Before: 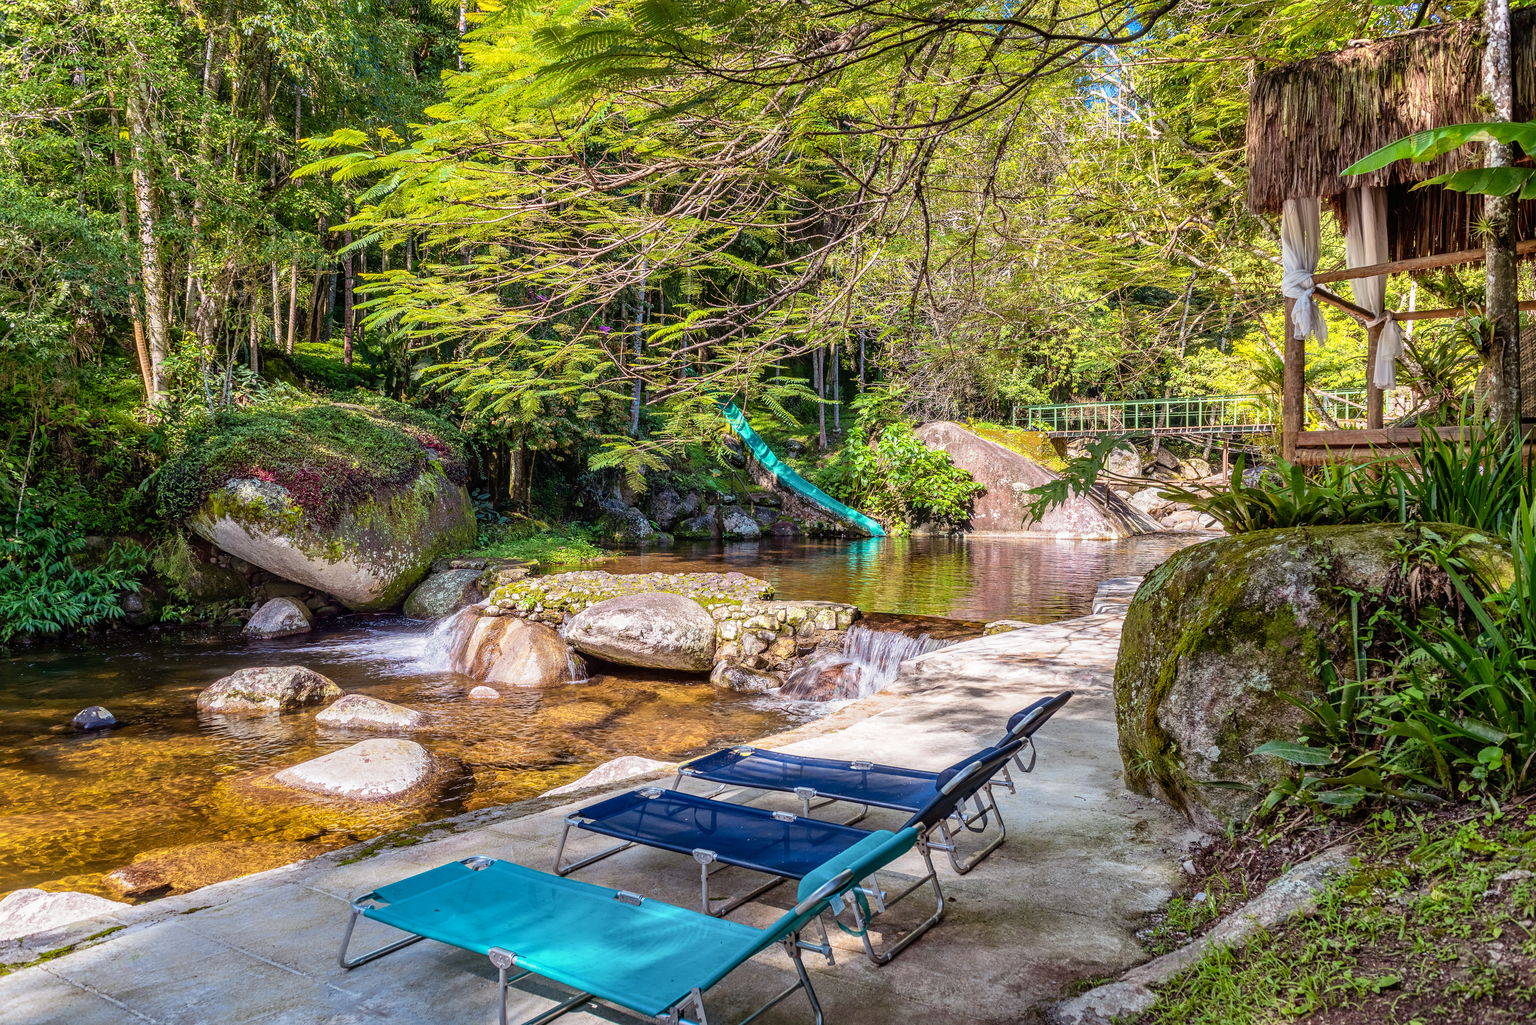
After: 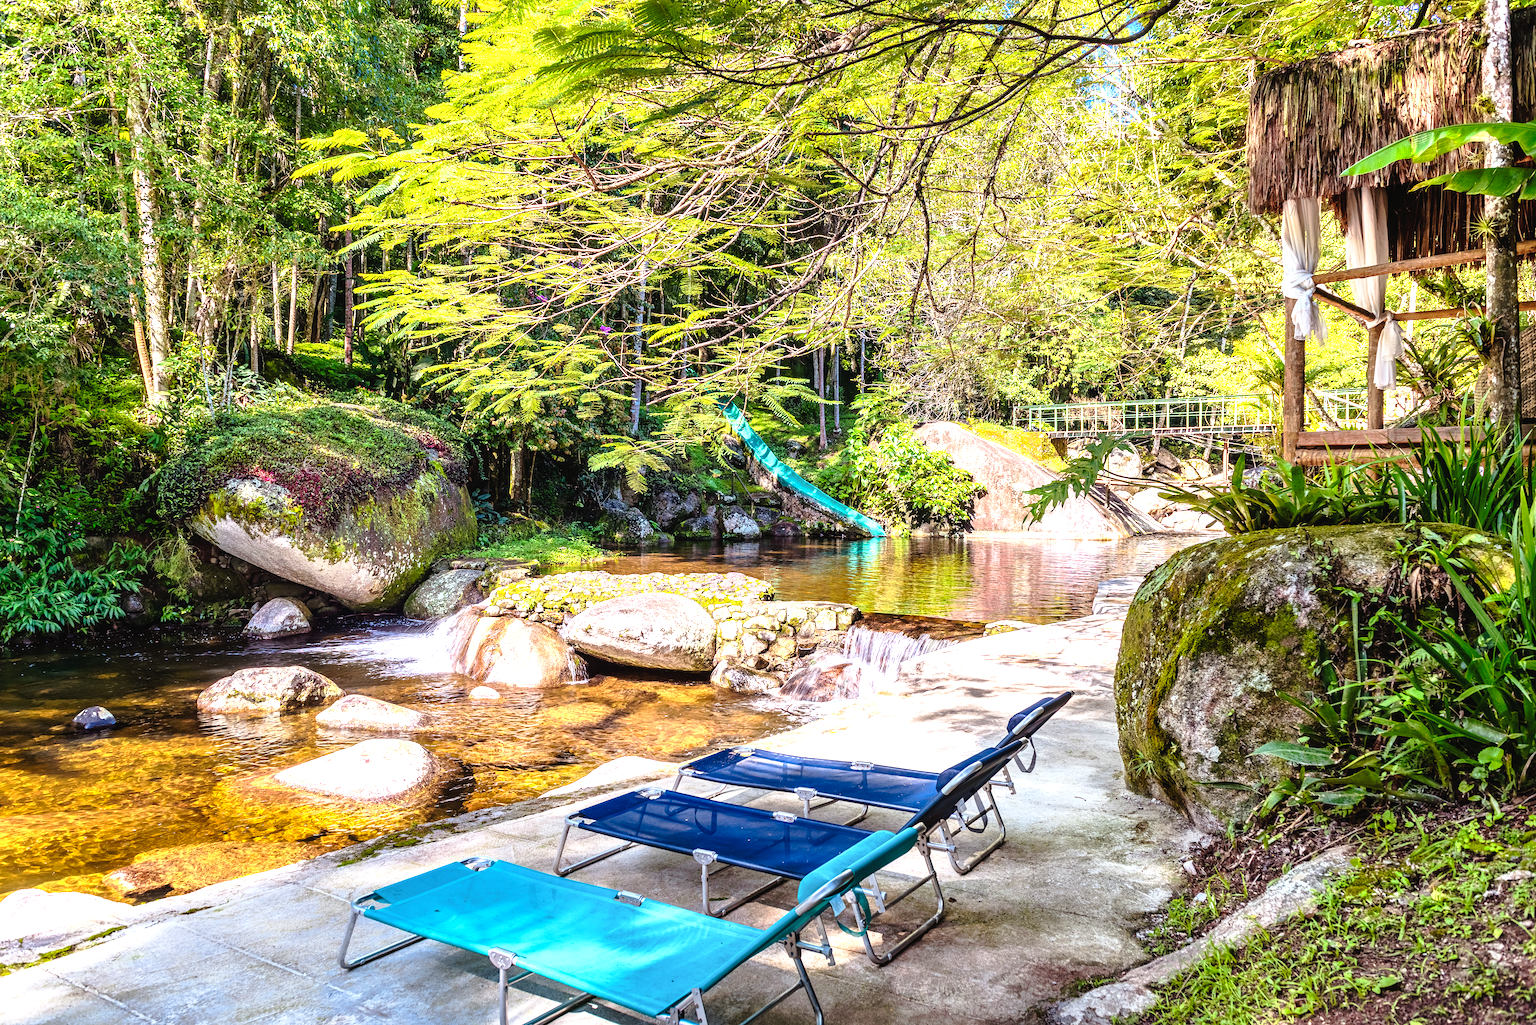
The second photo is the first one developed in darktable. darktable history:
tone equalizer: -8 EV -0.454 EV, -7 EV -0.4 EV, -6 EV -0.302 EV, -5 EV -0.2 EV, -3 EV 0.224 EV, -2 EV 0.332 EV, -1 EV 0.371 EV, +0 EV 0.409 EV, luminance estimator HSV value / RGB max
tone curve: curves: ch0 [(0, 0.021) (0.059, 0.053) (0.212, 0.18) (0.337, 0.304) (0.495, 0.505) (0.725, 0.731) (0.89, 0.919) (1, 1)]; ch1 [(0, 0) (0.094, 0.081) (0.285, 0.299) (0.413, 0.43) (0.479, 0.475) (0.54, 0.55) (0.615, 0.65) (0.683, 0.688) (1, 1)]; ch2 [(0, 0) (0.257, 0.217) (0.434, 0.434) (0.498, 0.507) (0.599, 0.578) (1, 1)], preserve colors none
exposure: exposure 0.562 EV, compensate highlight preservation false
